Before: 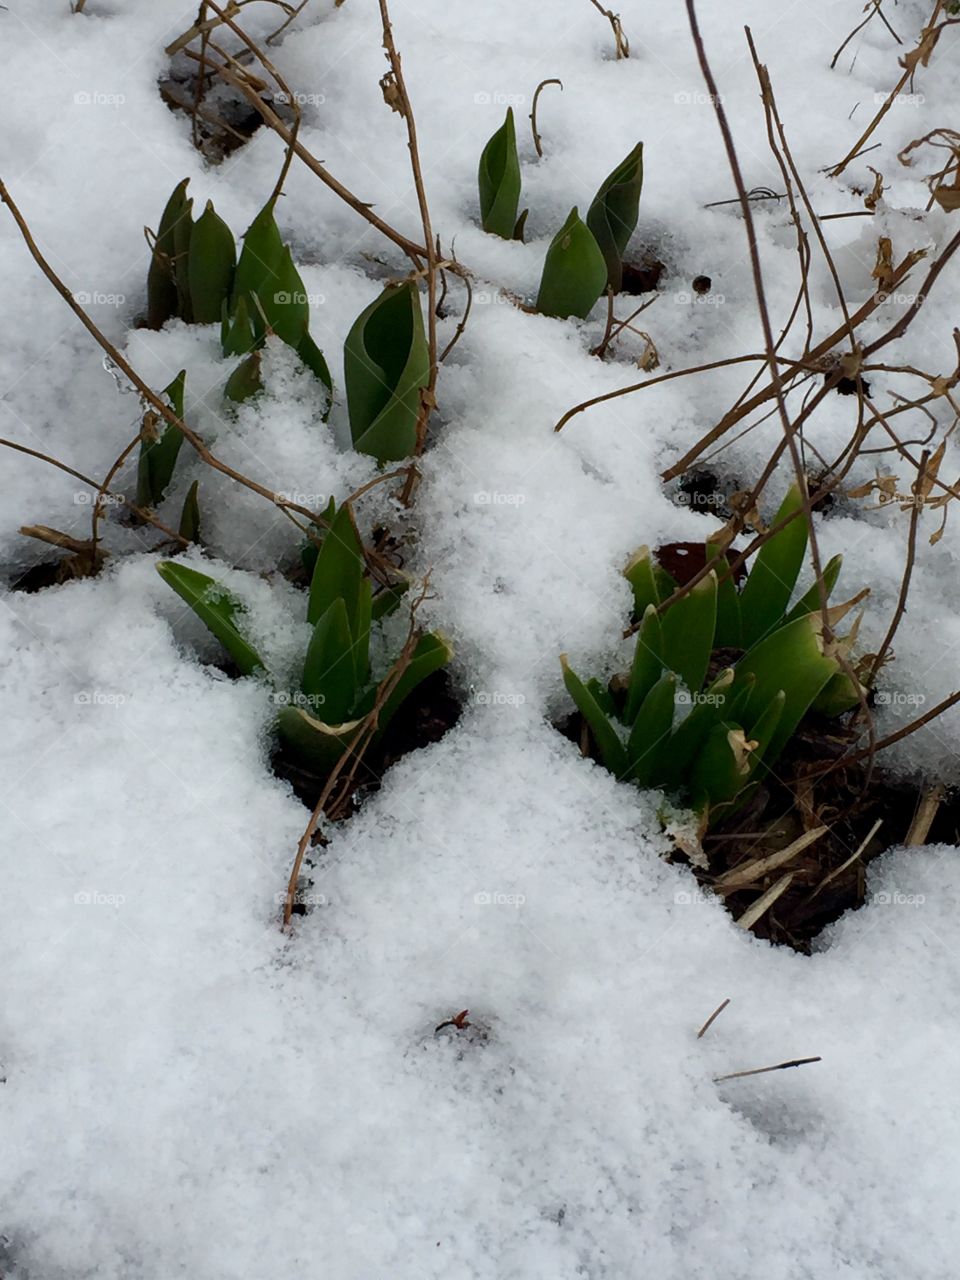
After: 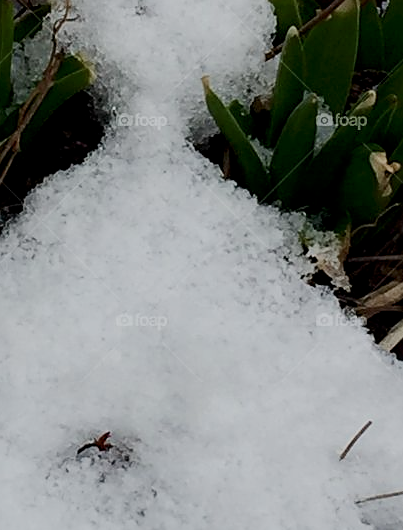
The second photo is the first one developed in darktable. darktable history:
exposure: compensate exposure bias true, compensate highlight preservation false
sharpen: on, module defaults
filmic rgb: middle gray luminance 2.67%, black relative exposure -10.03 EV, white relative exposure 7 EV, threshold 3.03 EV, dynamic range scaling 10.72%, target black luminance 0%, hardness 3.16, latitude 44%, contrast 0.686, highlights saturation mix 5.37%, shadows ↔ highlights balance 13.86%, enable highlight reconstruction true
crop: left 37.364%, top 45.166%, right 20.562%, bottom 13.357%
contrast brightness saturation: contrast 0.288
local contrast: highlights 103%, shadows 97%, detail 119%, midtone range 0.2
